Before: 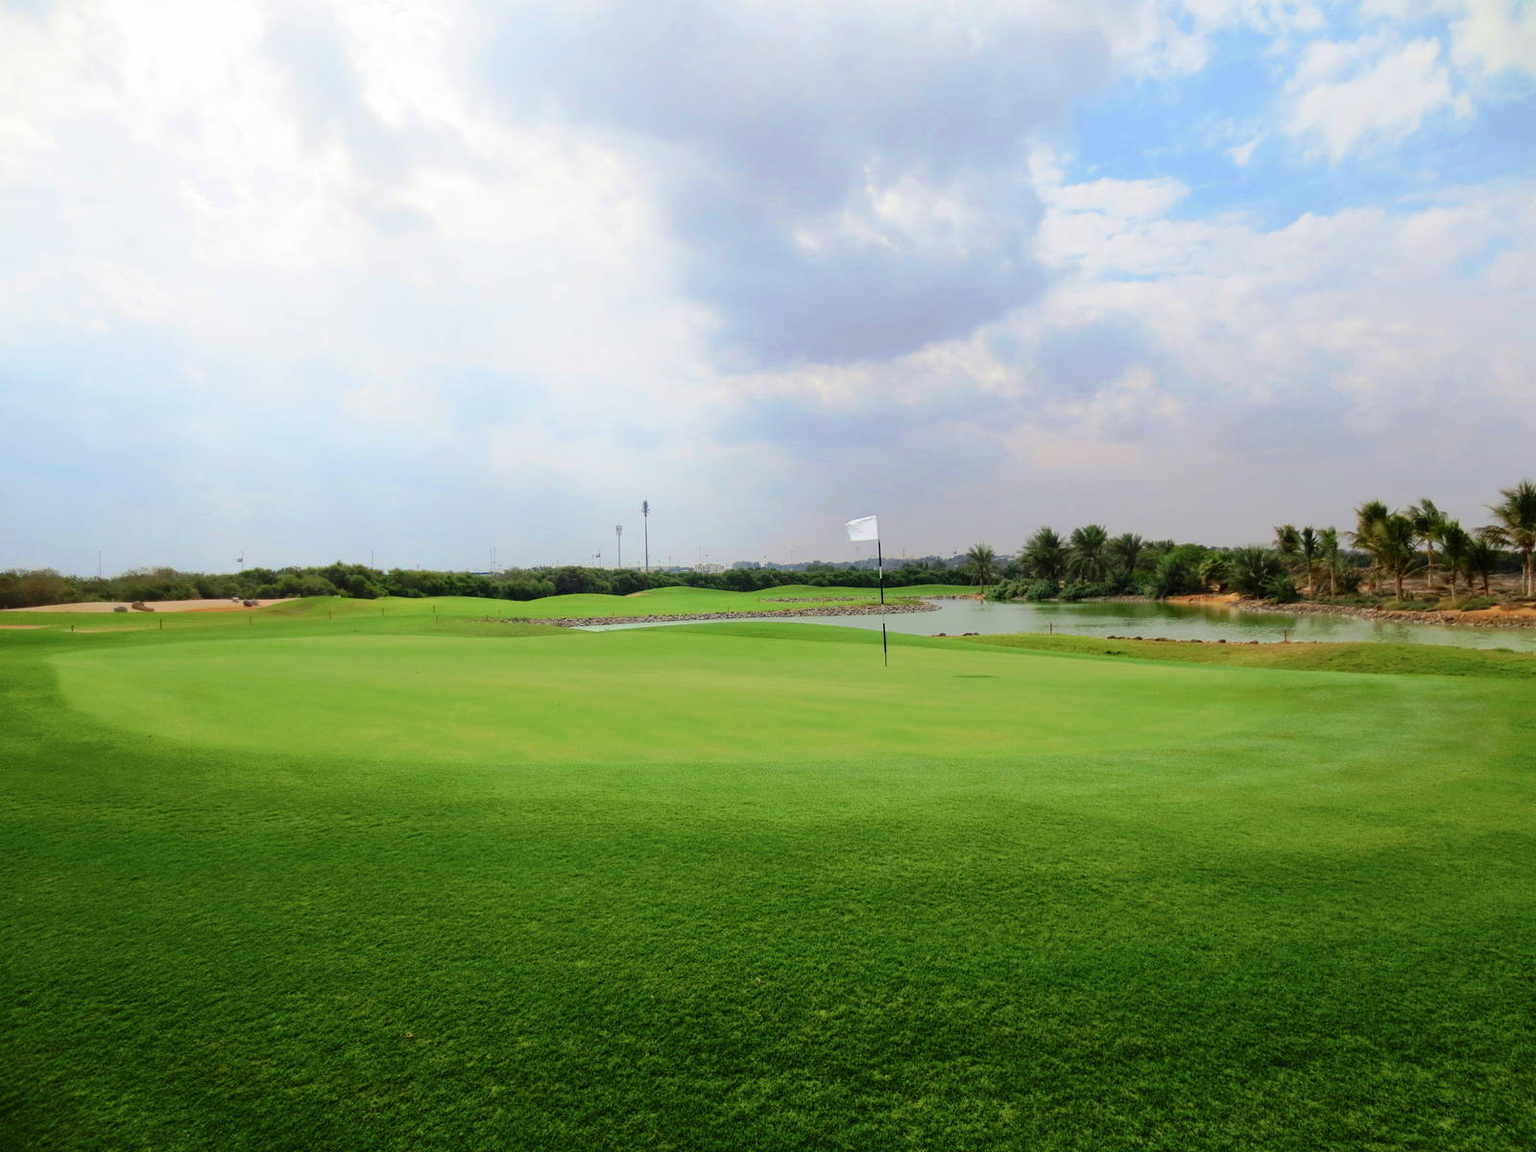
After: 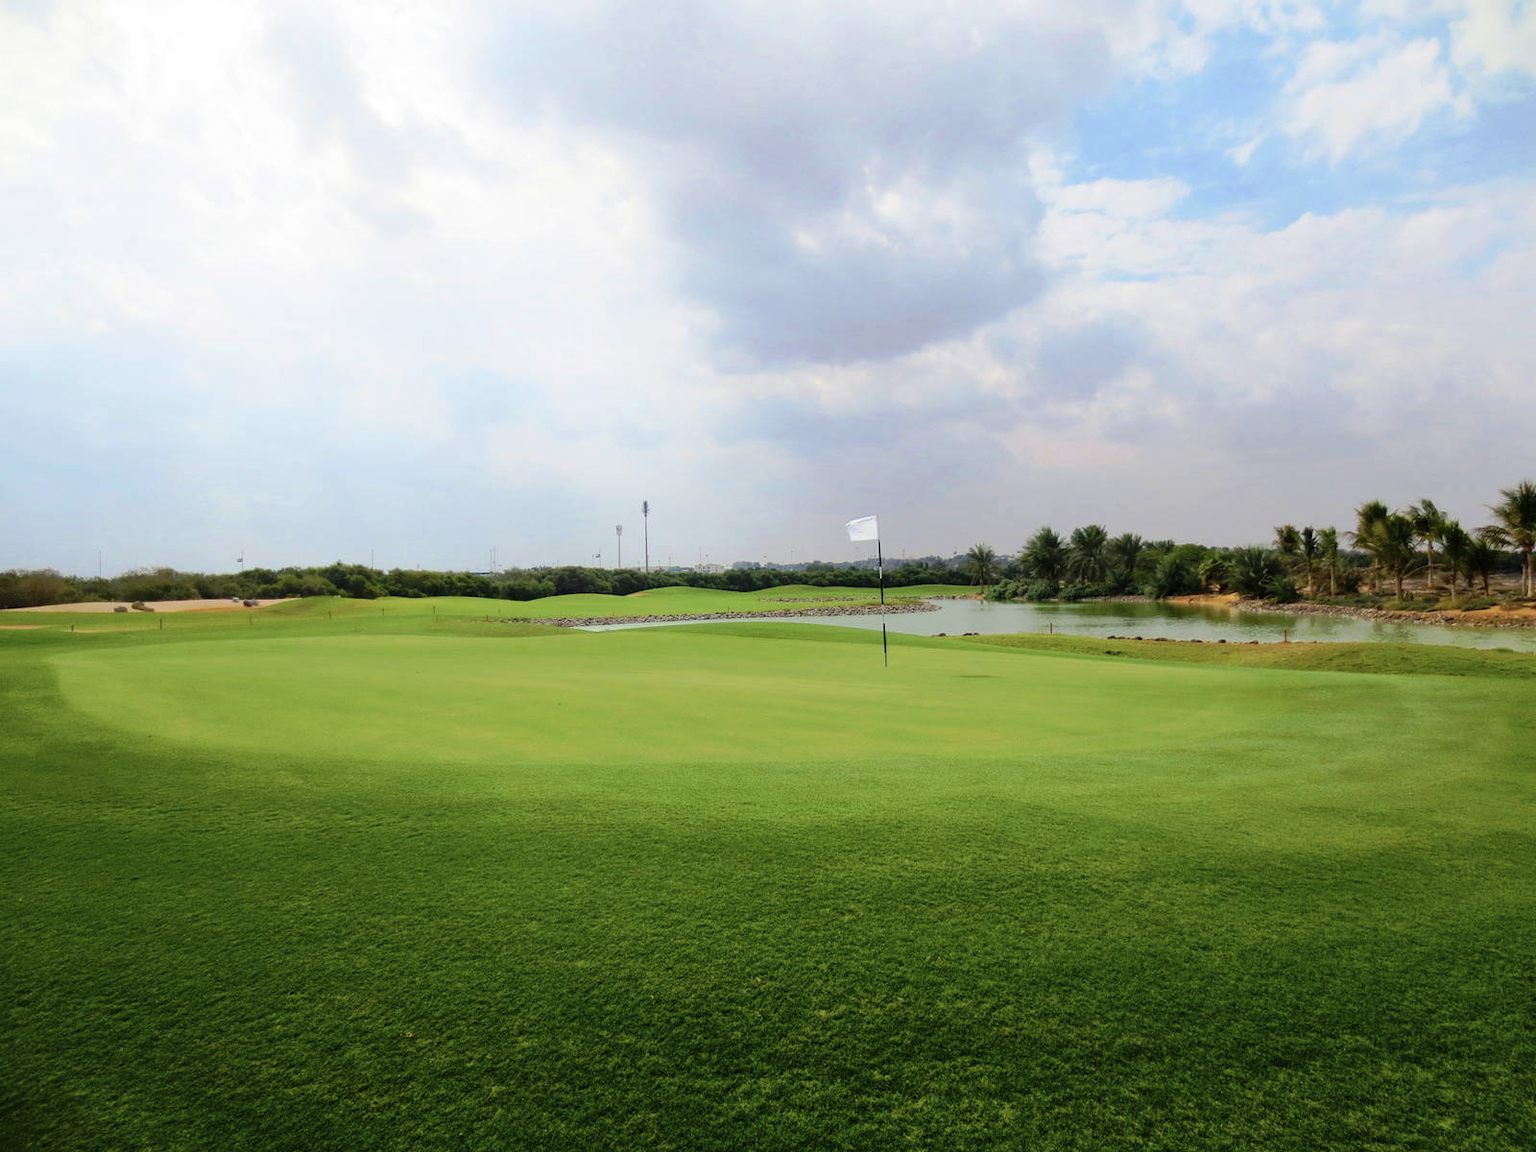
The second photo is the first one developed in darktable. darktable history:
contrast brightness saturation: contrast 0.1, saturation -0.36
color balance rgb: perceptual saturation grading › global saturation 30%, global vibrance 20%
